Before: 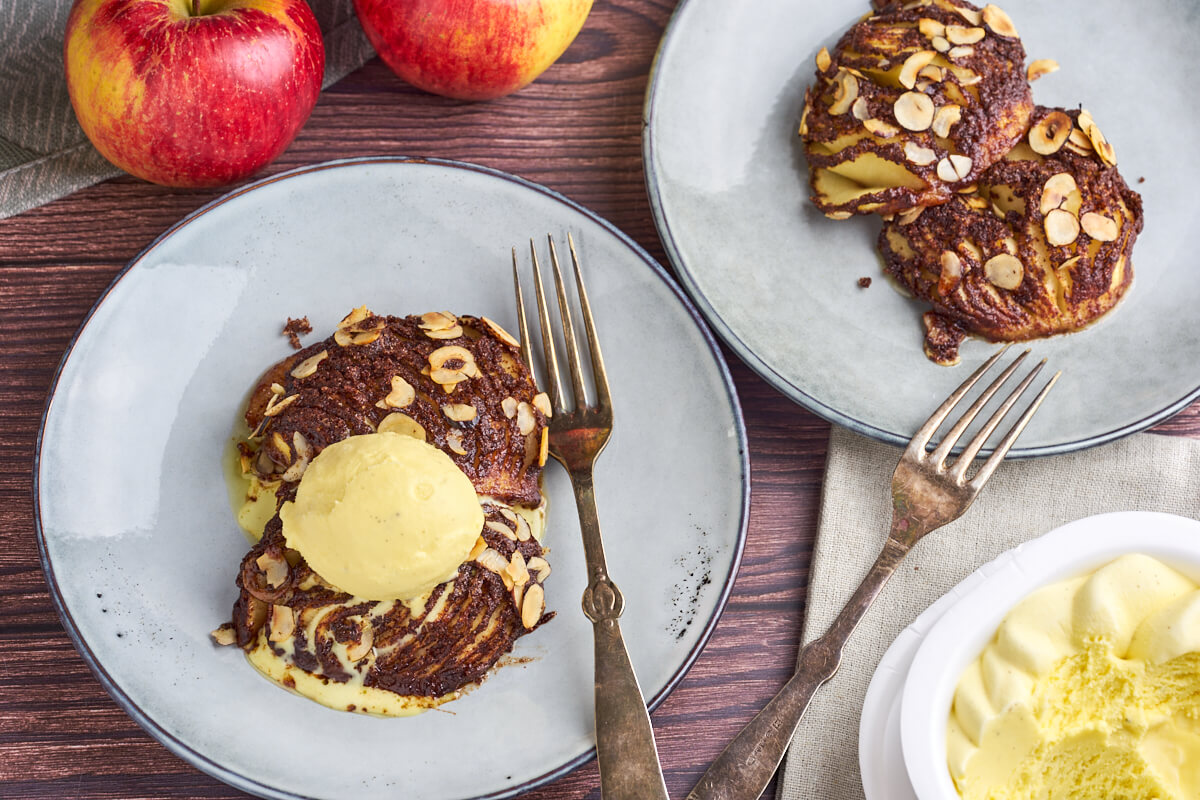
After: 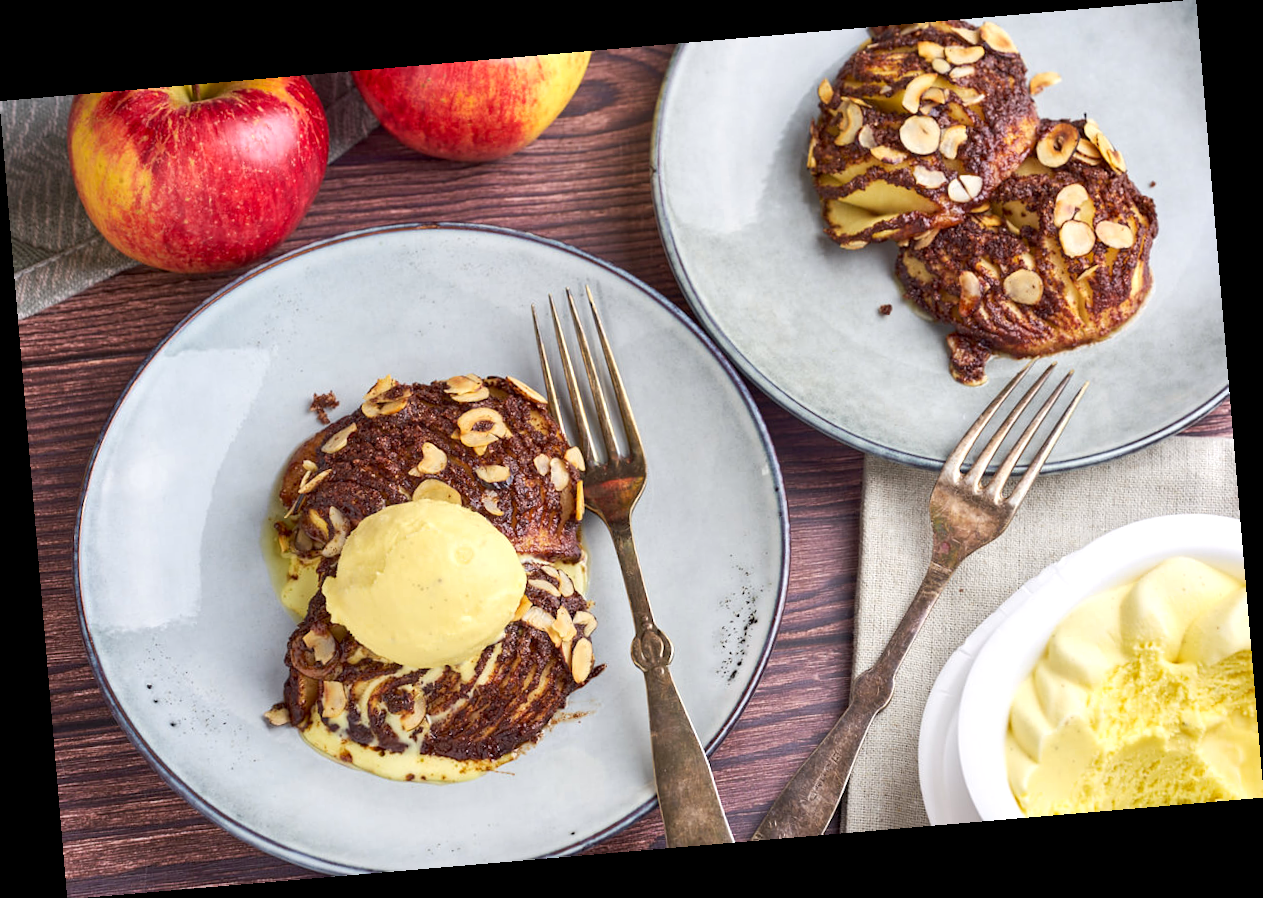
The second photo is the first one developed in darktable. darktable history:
exposure: black level correction 0.002, exposure 0.15 EV, compensate highlight preservation false
rotate and perspective: rotation -4.86°, automatic cropping off
